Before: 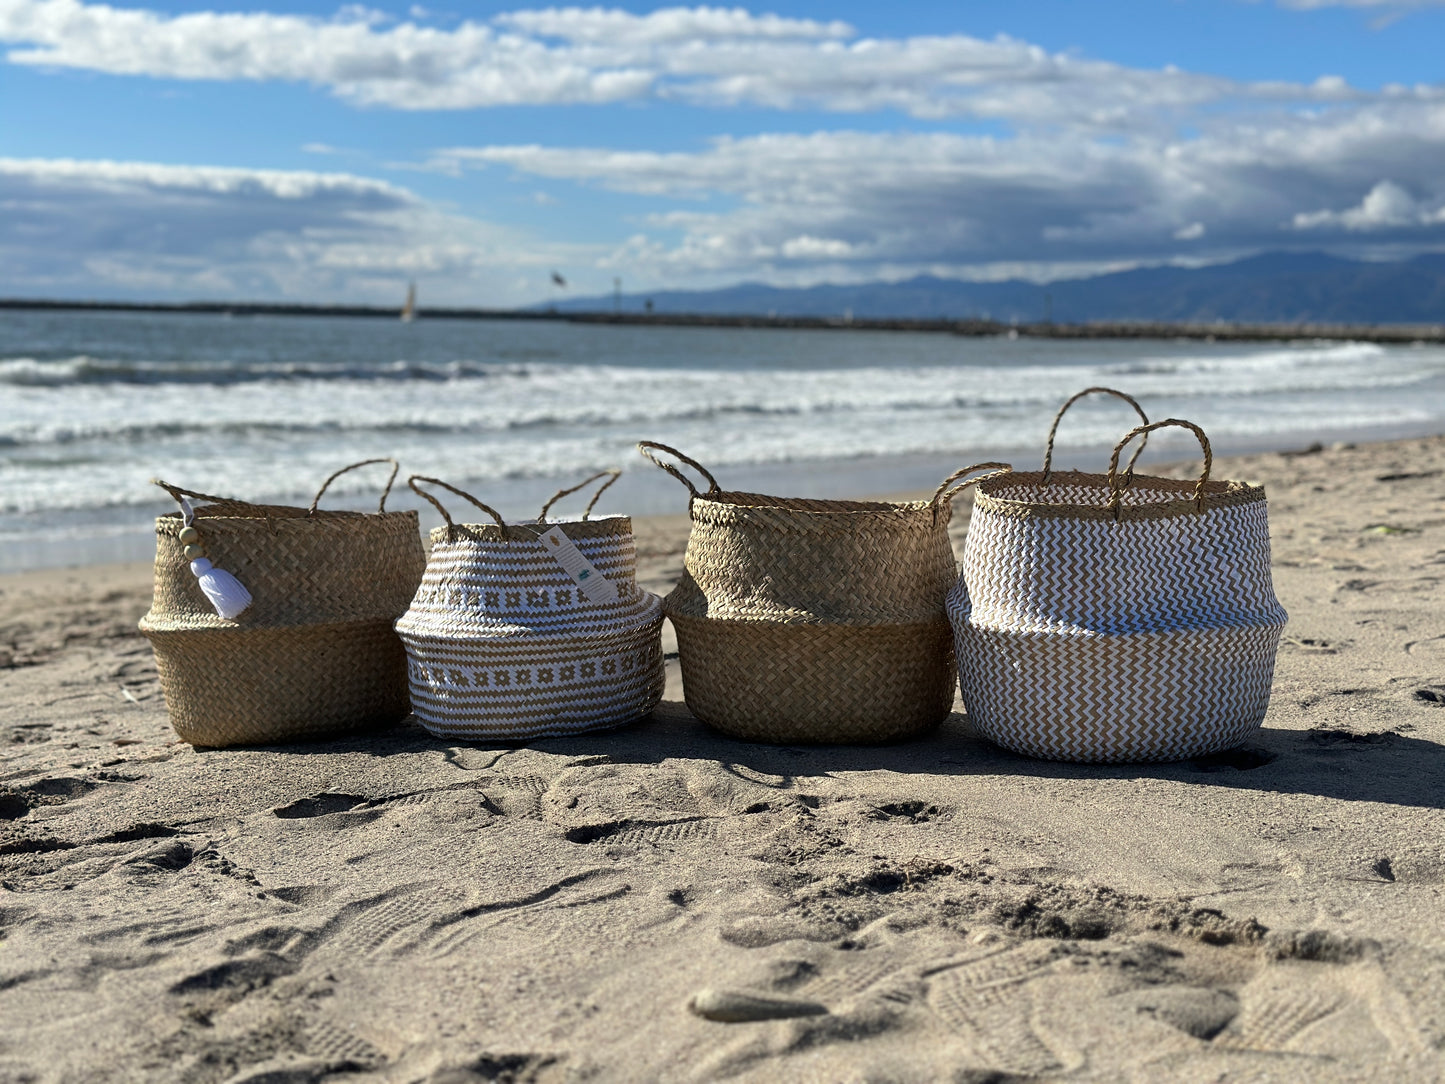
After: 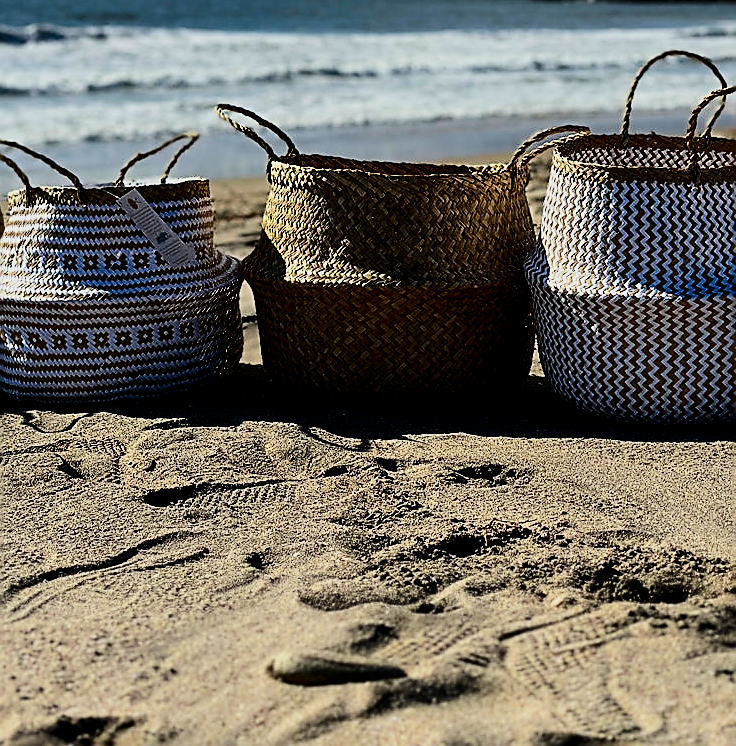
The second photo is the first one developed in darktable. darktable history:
filmic rgb: black relative exposure -5 EV, hardness 2.88, contrast 1.3
exposure: compensate highlight preservation false
crop and rotate: left 29.237%, top 31.152%, right 19.807%
levels: mode automatic, gray 50.8%
contrast brightness saturation: contrast 0.22, brightness -0.19, saturation 0.24
color balance rgb: perceptual saturation grading › global saturation 25%, global vibrance 20%
sharpen: radius 1.4, amount 1.25, threshold 0.7
